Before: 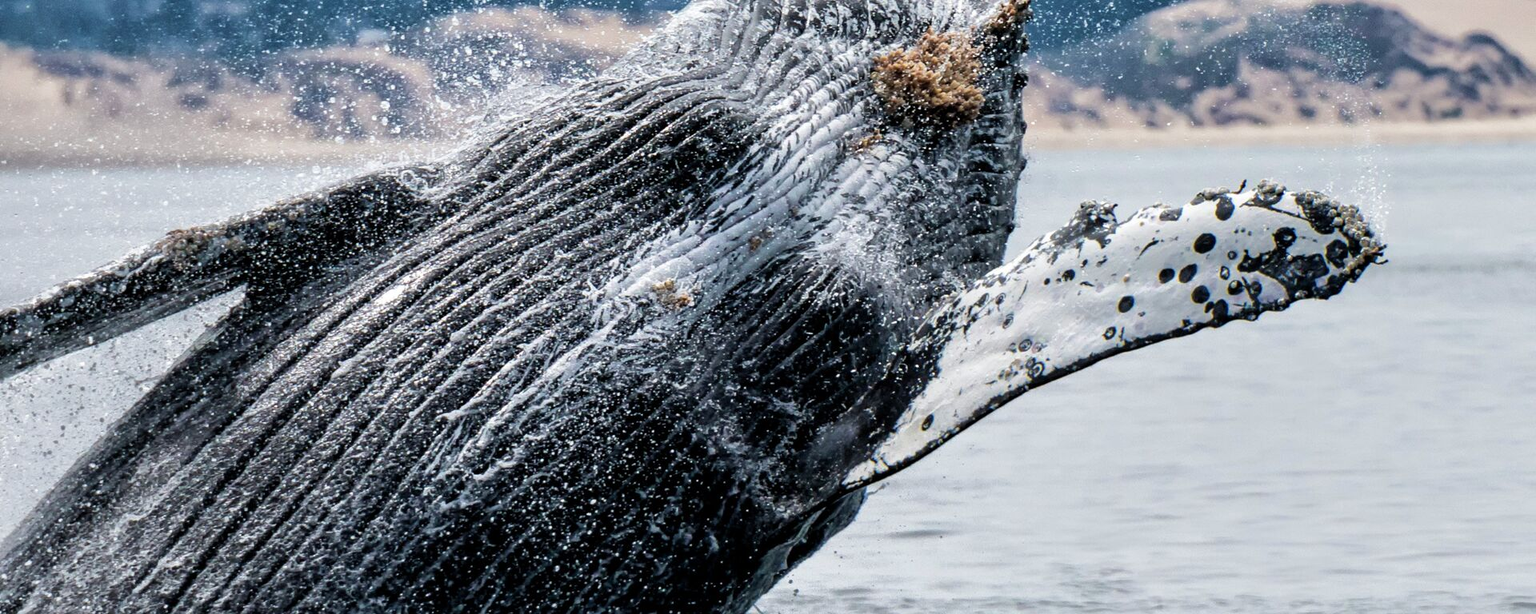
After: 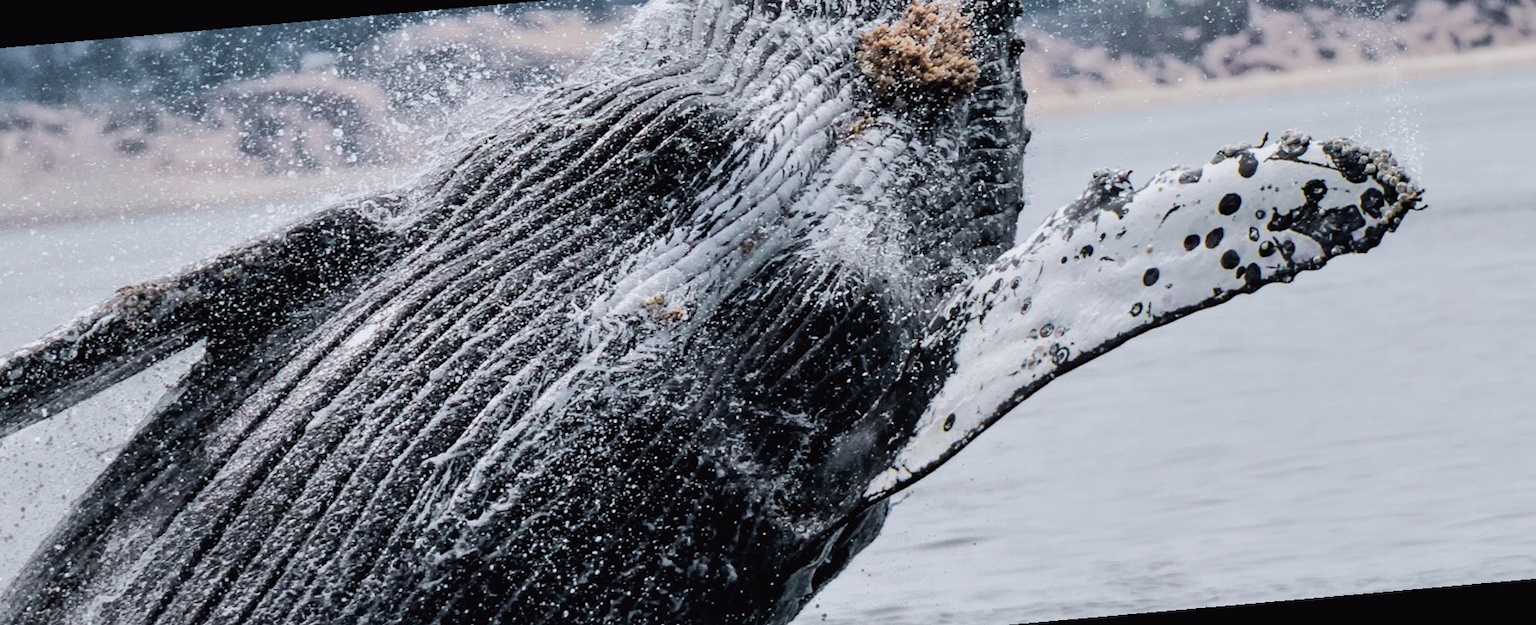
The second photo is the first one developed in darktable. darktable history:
white balance: red 0.983, blue 1.036
contrast brightness saturation: contrast -0.1, saturation -0.1
rotate and perspective: rotation -5°, crop left 0.05, crop right 0.952, crop top 0.11, crop bottom 0.89
tone curve: curves: ch0 [(0, 0) (0.052, 0.018) (0.236, 0.207) (0.41, 0.417) (0.485, 0.518) (0.54, 0.584) (0.625, 0.666) (0.845, 0.828) (0.994, 0.964)]; ch1 [(0, 0) (0.136, 0.146) (0.317, 0.34) (0.382, 0.408) (0.434, 0.441) (0.472, 0.479) (0.498, 0.501) (0.557, 0.558) (0.616, 0.59) (0.739, 0.7) (1, 1)]; ch2 [(0, 0) (0.352, 0.403) (0.447, 0.466) (0.482, 0.482) (0.528, 0.526) (0.586, 0.577) (0.618, 0.621) (0.785, 0.747) (1, 1)], color space Lab, independent channels, preserve colors none
